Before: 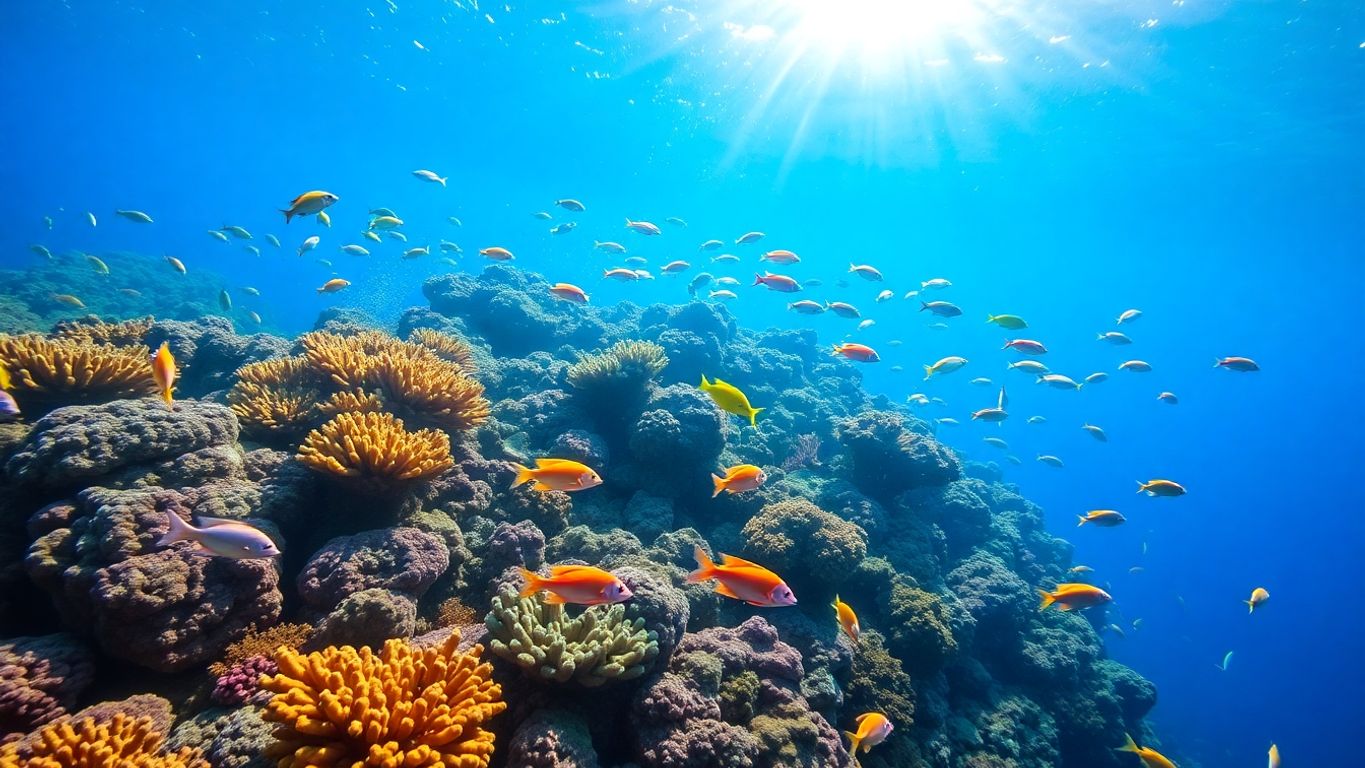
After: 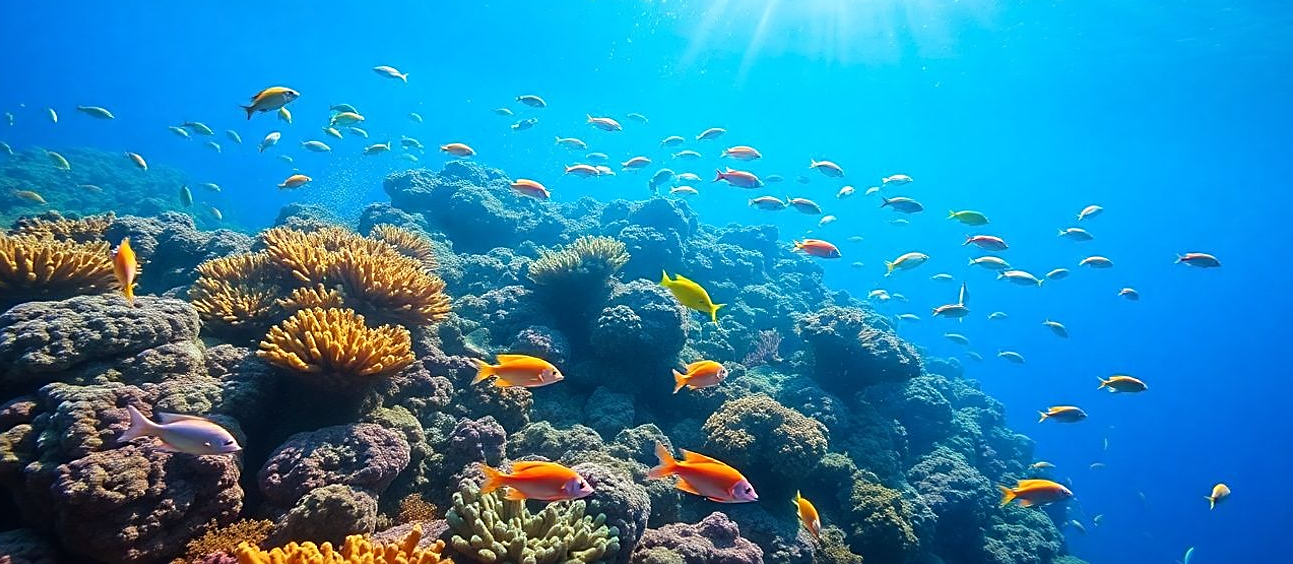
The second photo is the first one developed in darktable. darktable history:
crop and rotate: left 2.87%, top 13.639%, right 2.34%, bottom 12.832%
sharpen: on, module defaults
